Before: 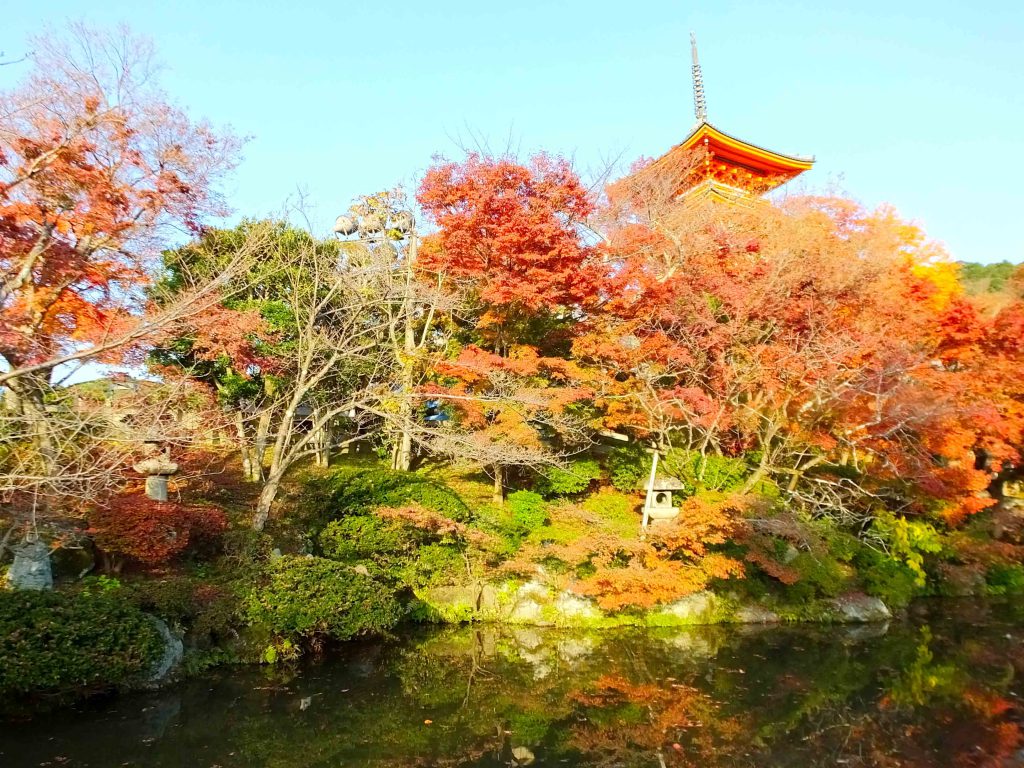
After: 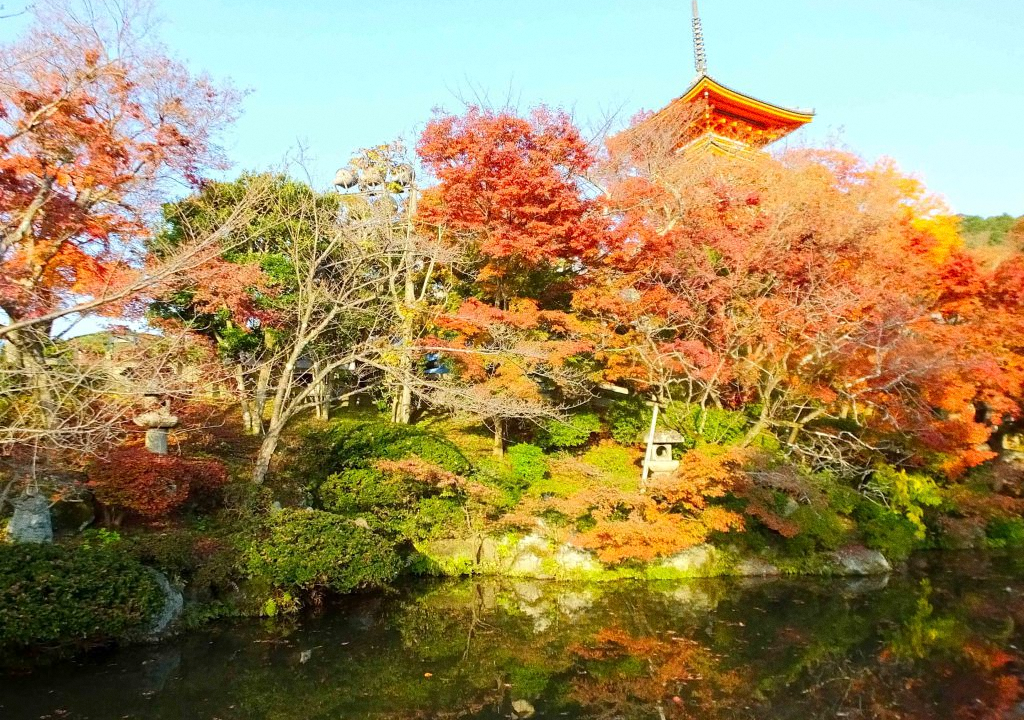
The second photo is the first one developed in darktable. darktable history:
tone equalizer: on, module defaults
crop and rotate: top 6.25%
grain: coarseness 0.09 ISO
